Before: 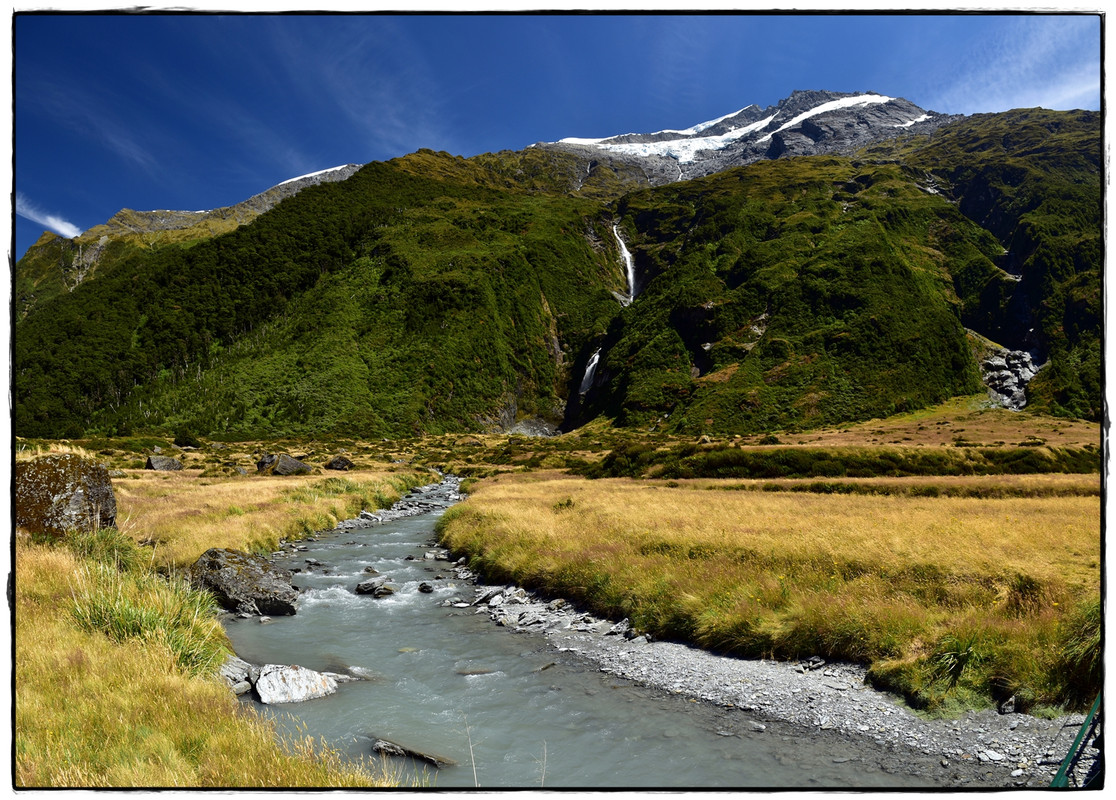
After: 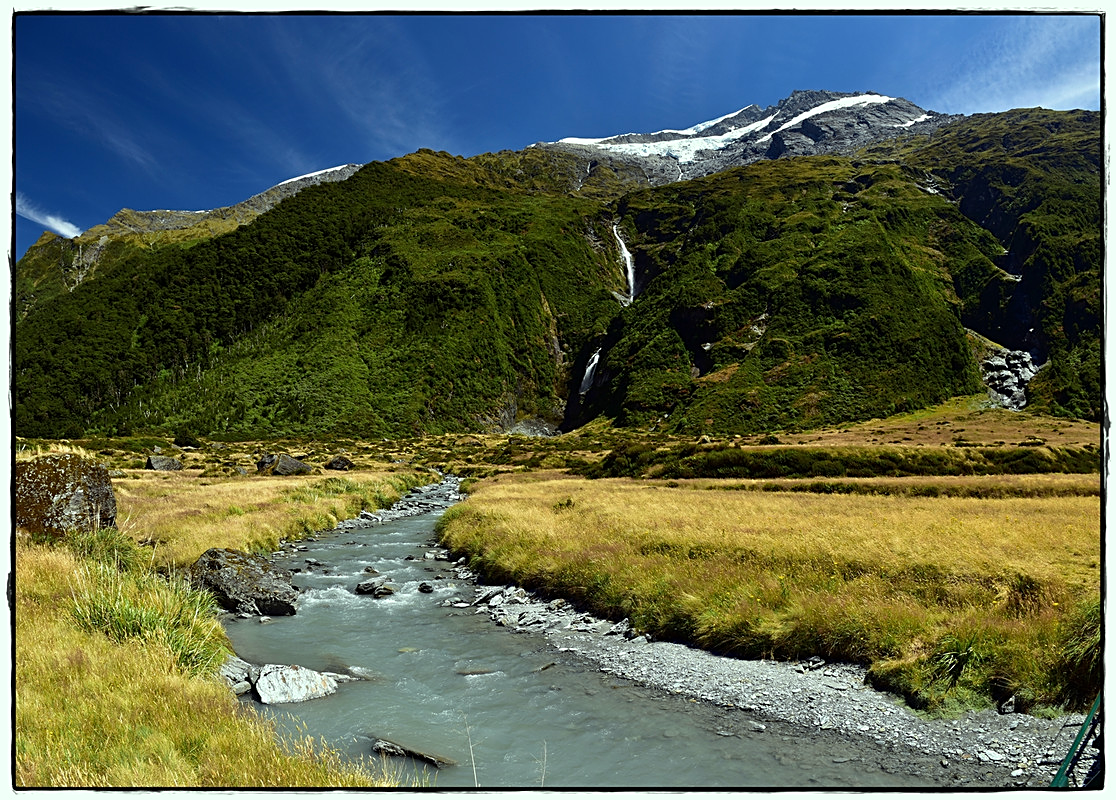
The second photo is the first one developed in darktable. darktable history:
sharpen: on, module defaults
color correction: highlights a* -8.2, highlights b* 3.52
